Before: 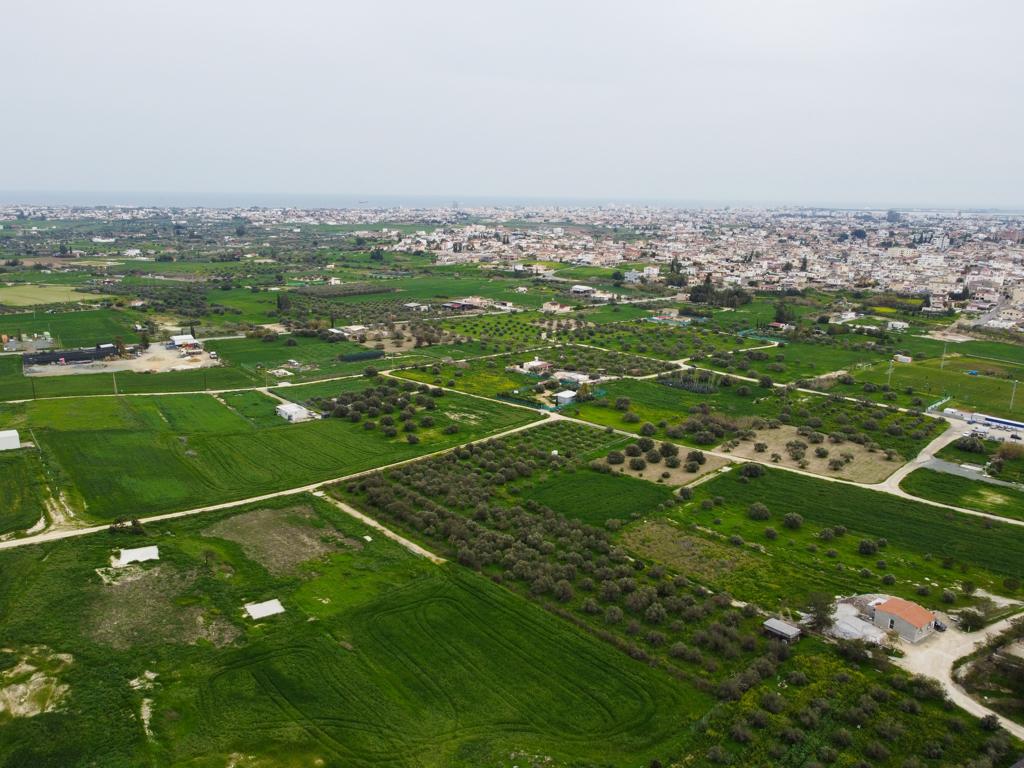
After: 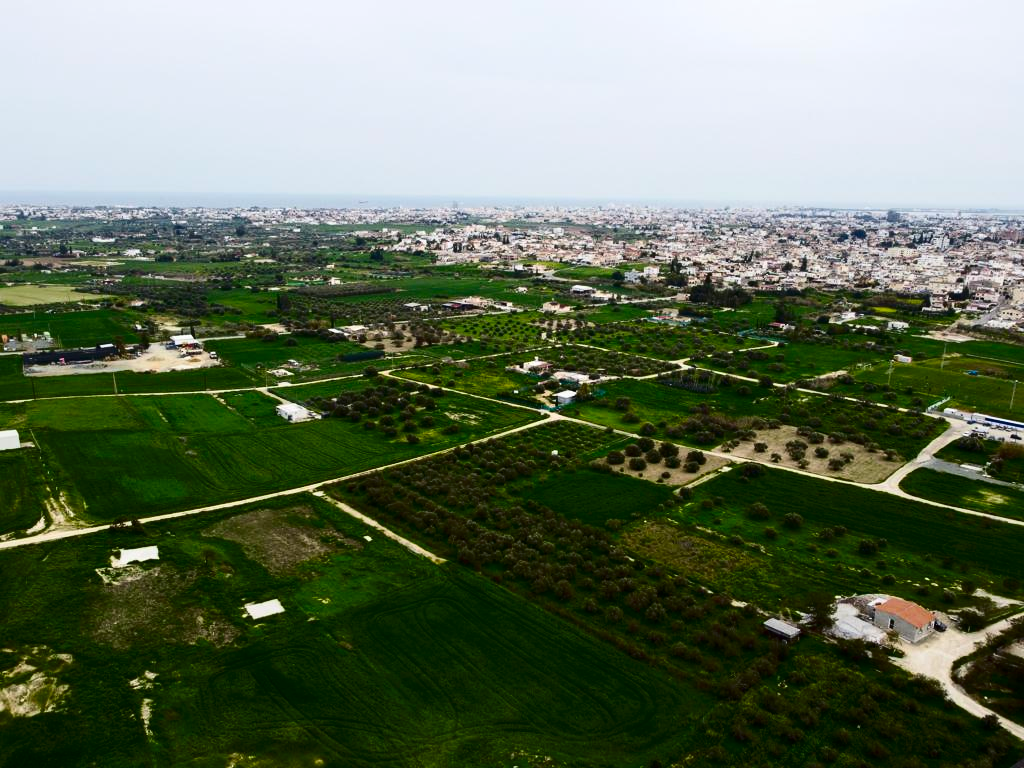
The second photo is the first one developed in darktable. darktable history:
exposure: exposure 0.128 EV, compensate highlight preservation false
contrast brightness saturation: contrast 0.24, brightness -0.24, saturation 0.14
